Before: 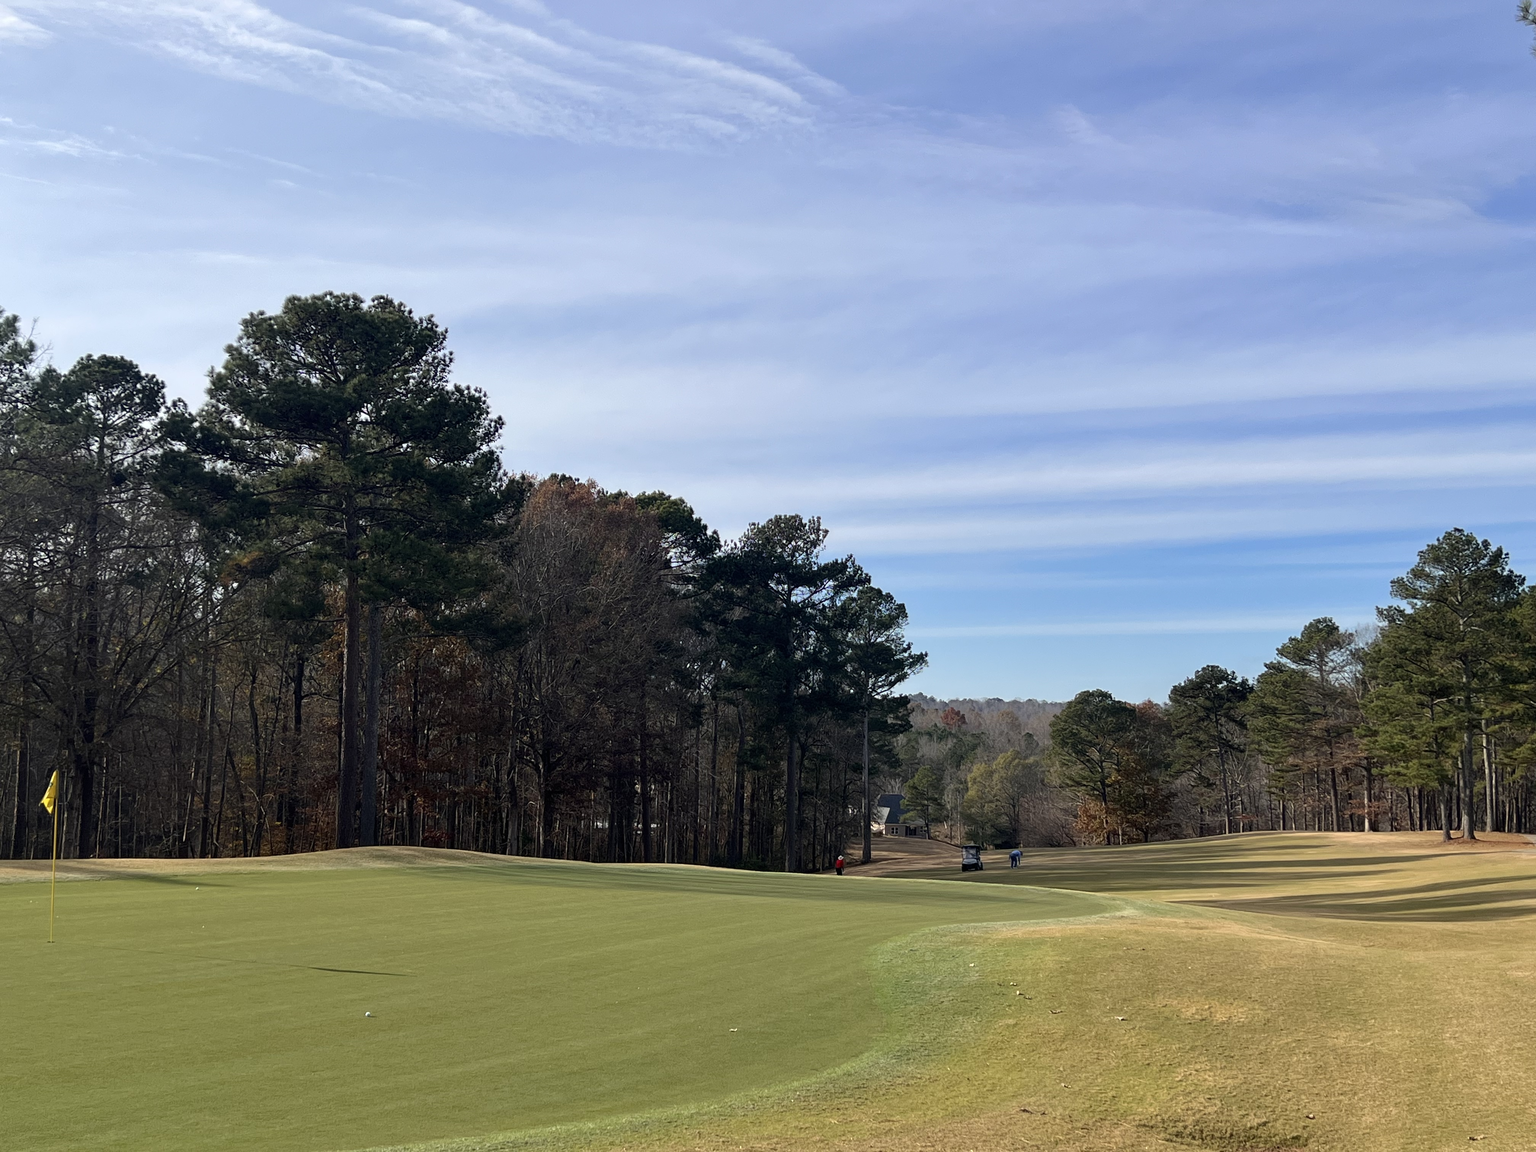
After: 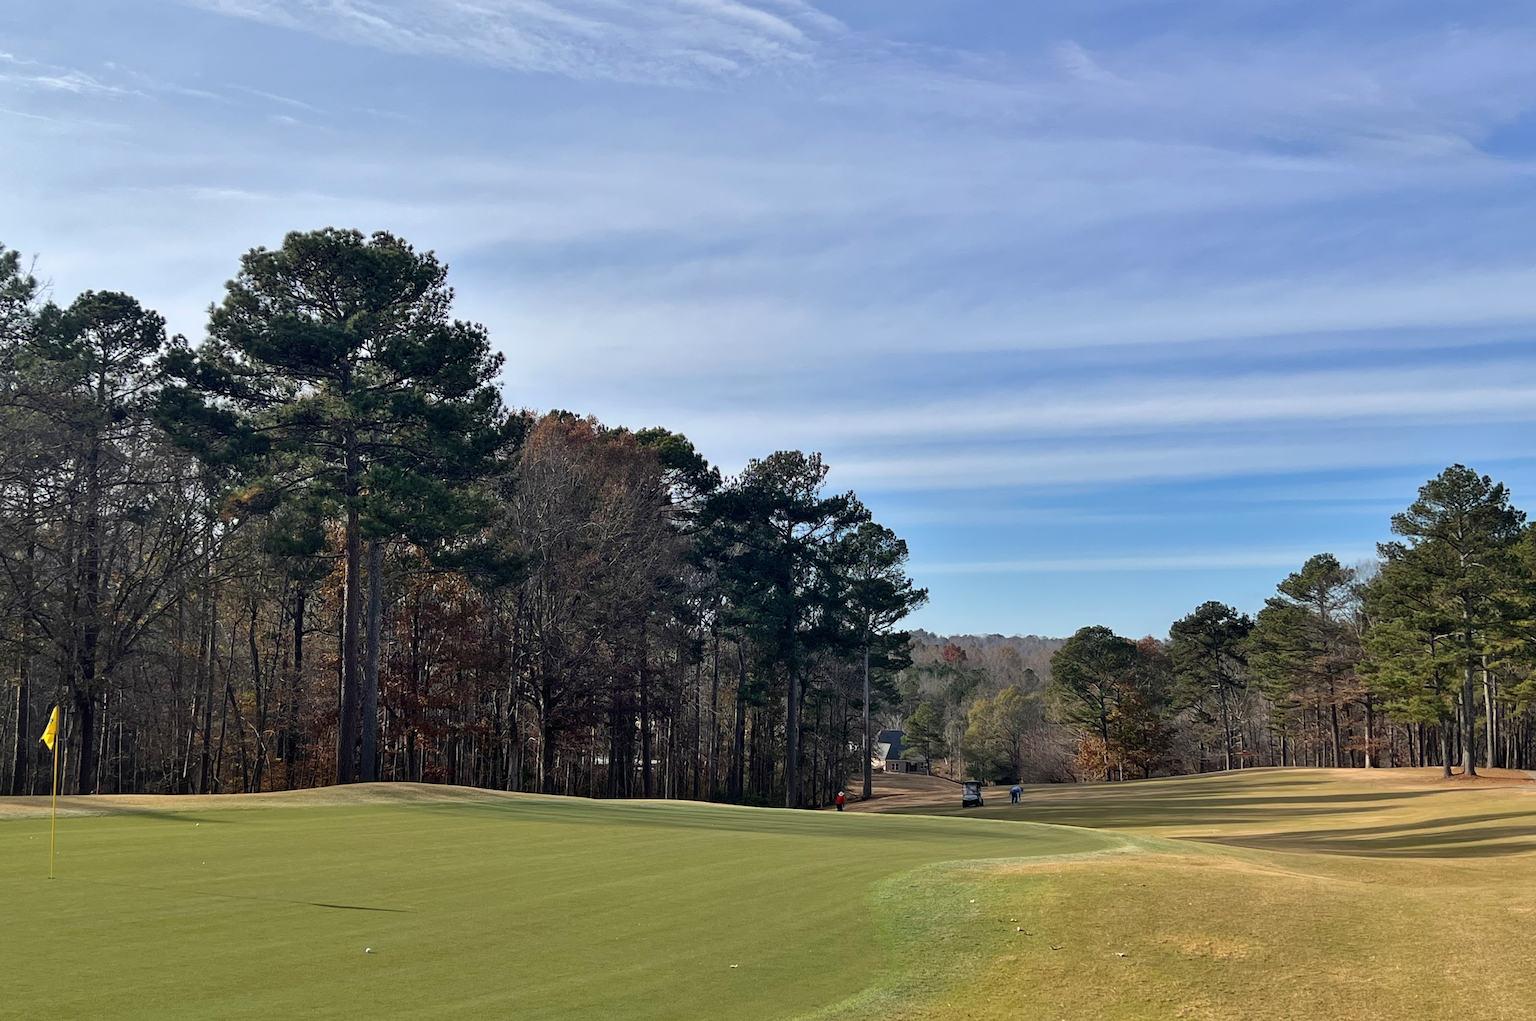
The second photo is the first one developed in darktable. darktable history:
crop and rotate: top 5.618%, bottom 5.709%
shadows and highlights: shadows 47.7, highlights -41.62, highlights color adjustment 0.363%, soften with gaussian
